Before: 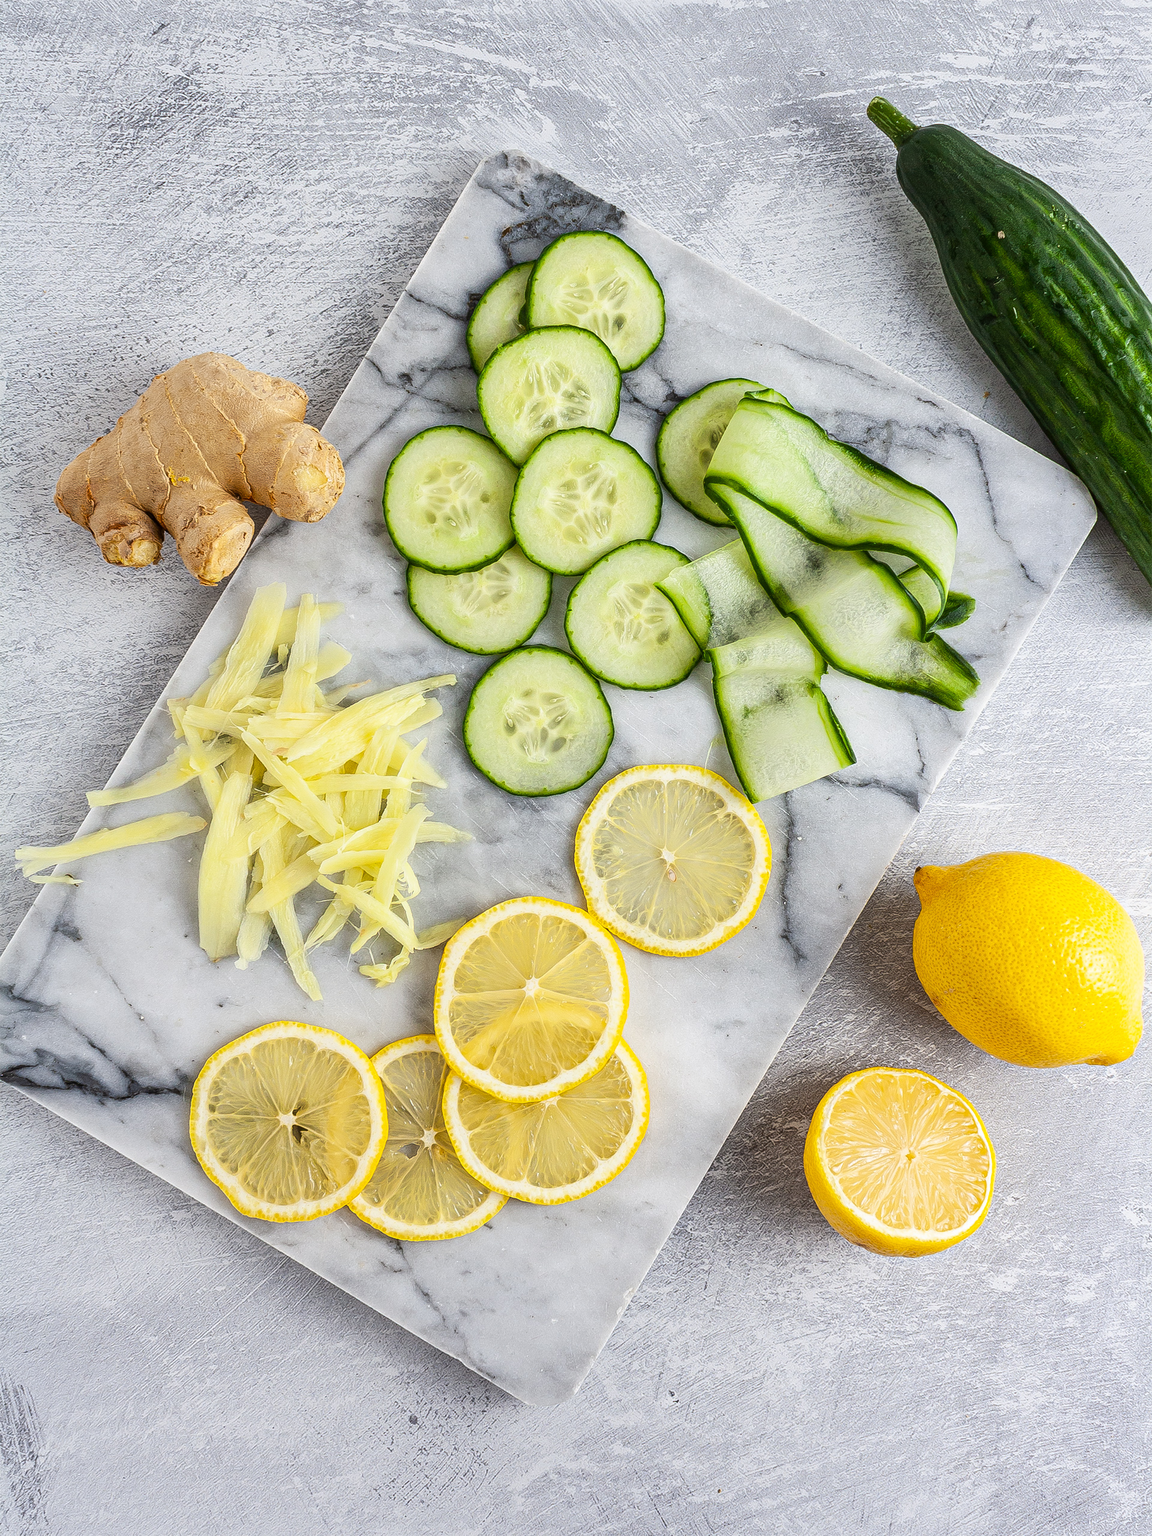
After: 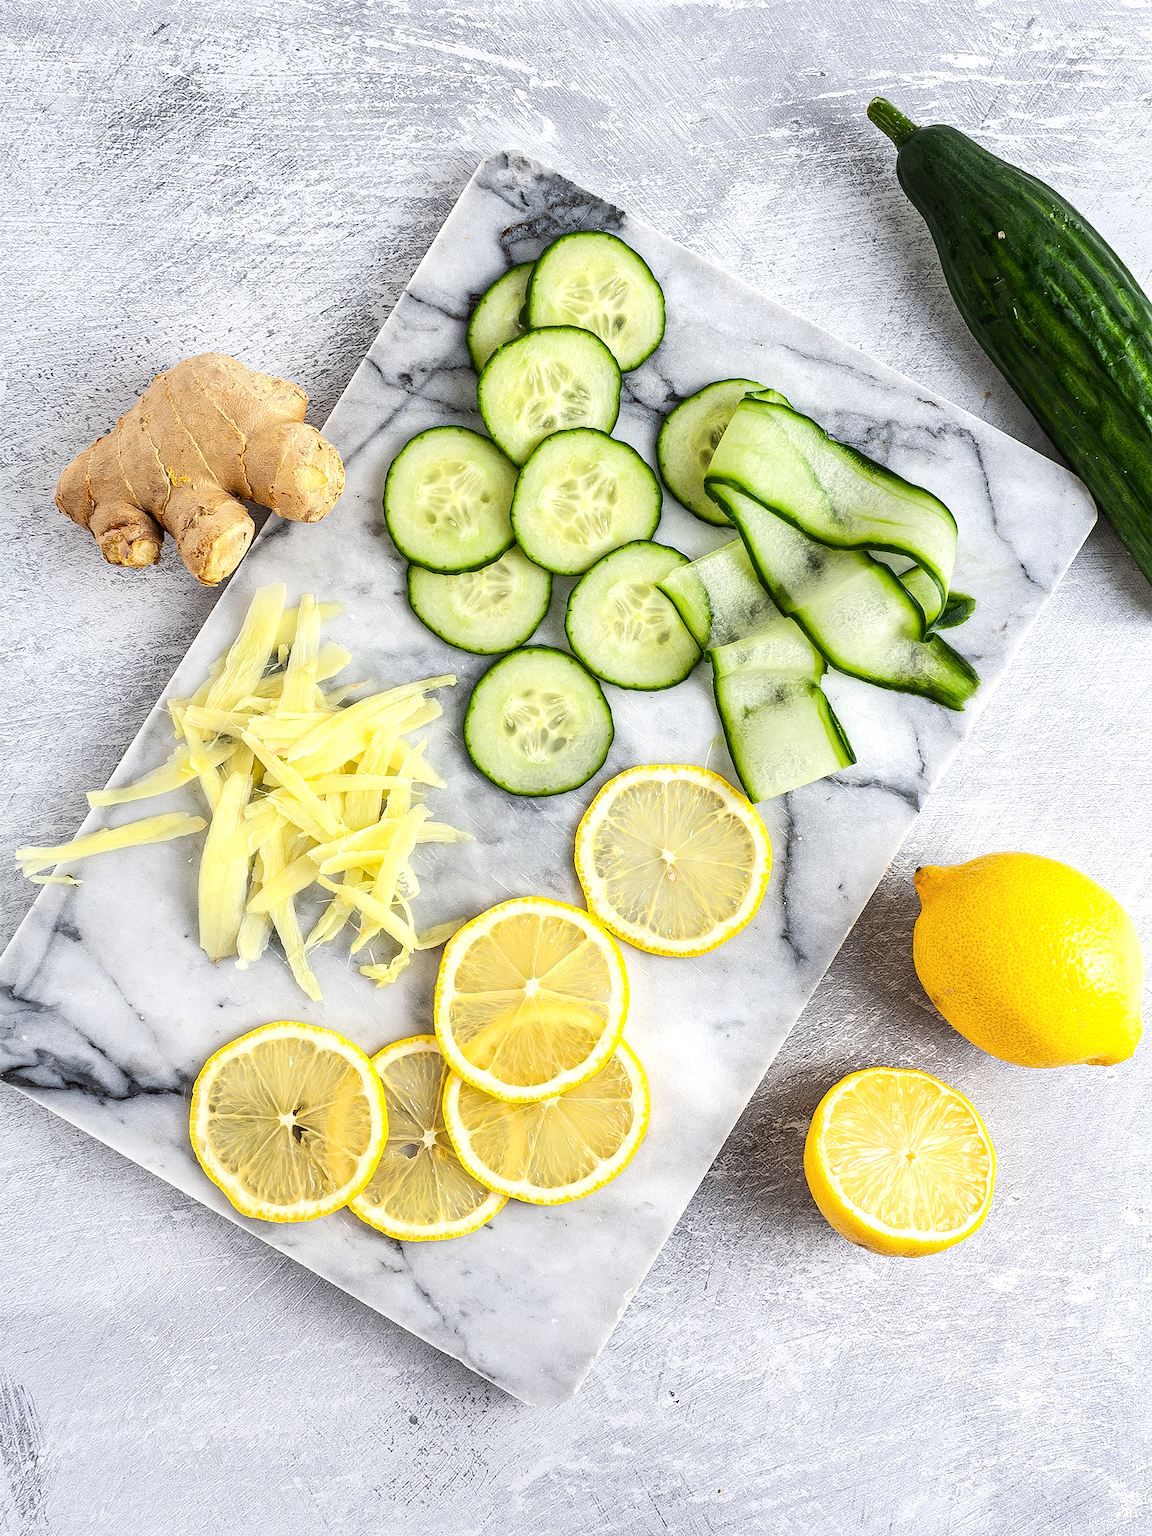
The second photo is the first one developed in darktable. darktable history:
tone equalizer: -8 EV -0.417 EV, -7 EV -0.389 EV, -6 EV -0.333 EV, -5 EV -0.222 EV, -3 EV 0.222 EV, -2 EV 0.333 EV, -1 EV 0.389 EV, +0 EV 0.417 EV, edges refinement/feathering 500, mask exposure compensation -1.57 EV, preserve details no
color zones: curves: ch0 [(0.25, 0.5) (0.636, 0.25) (0.75, 0.5)]
